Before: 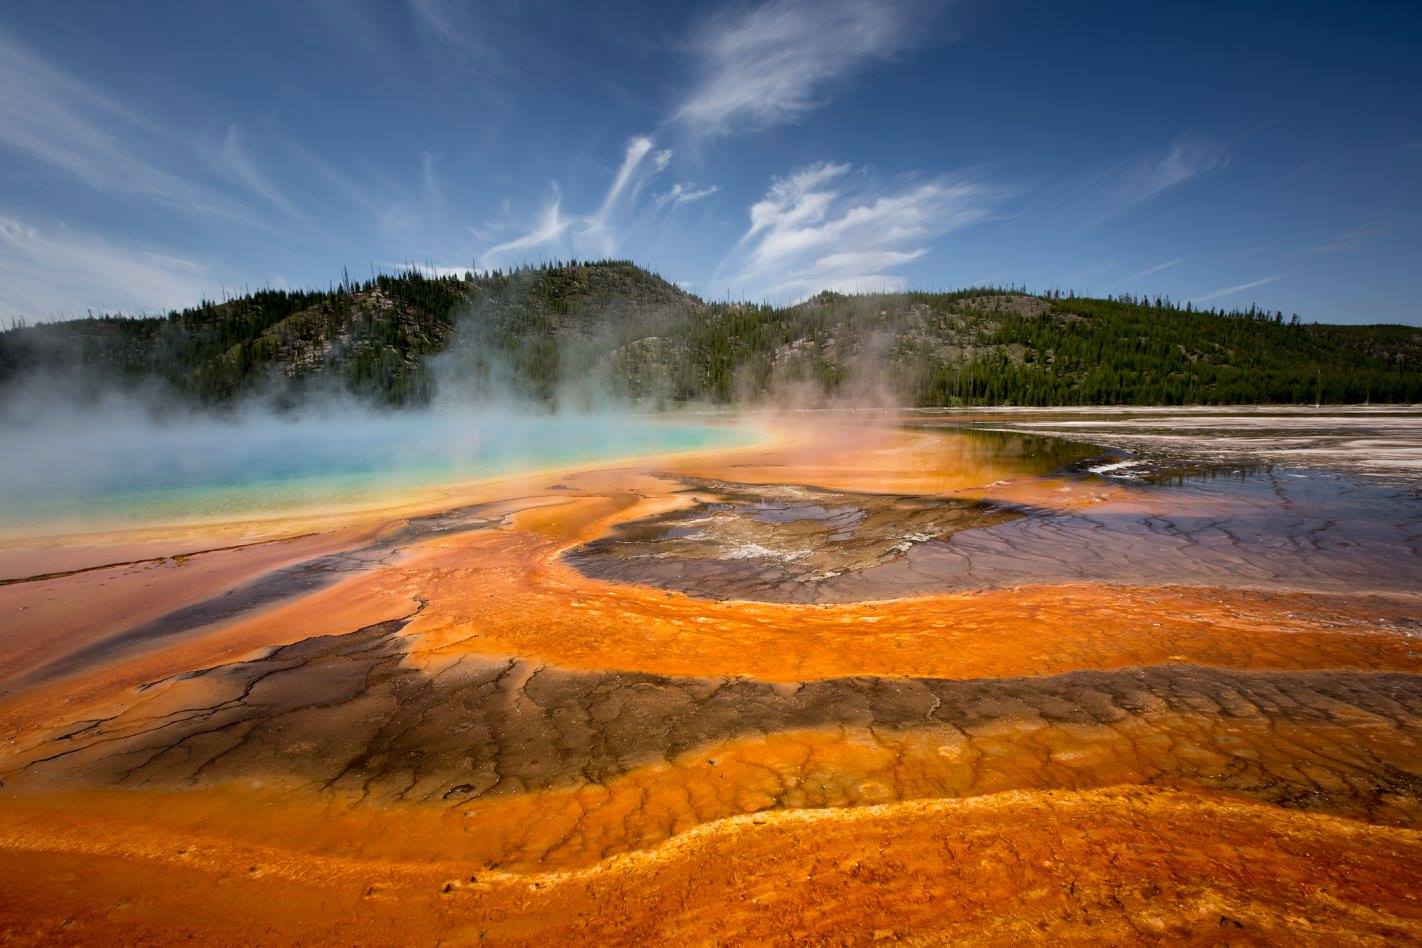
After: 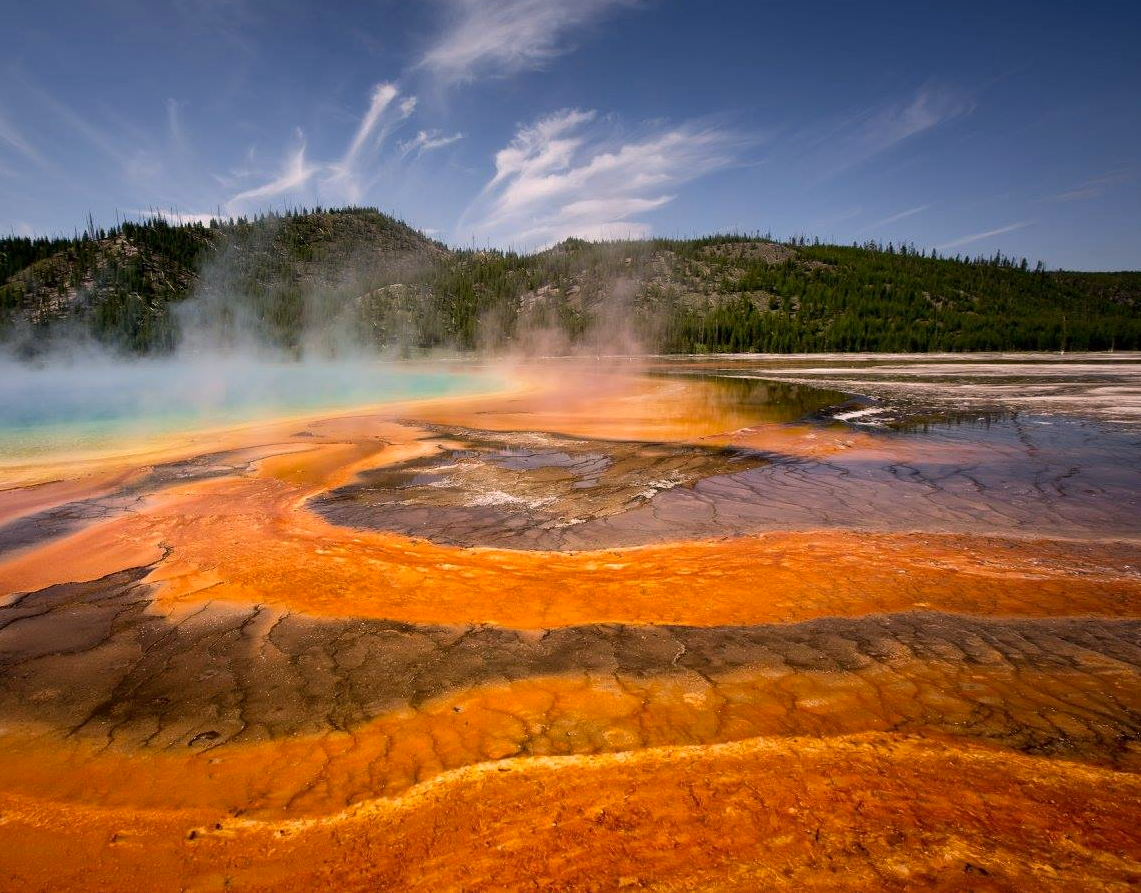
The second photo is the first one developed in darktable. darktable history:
crop and rotate: left 17.959%, top 5.771%, right 1.742%
color correction: highlights a* 7.34, highlights b* 4.37
